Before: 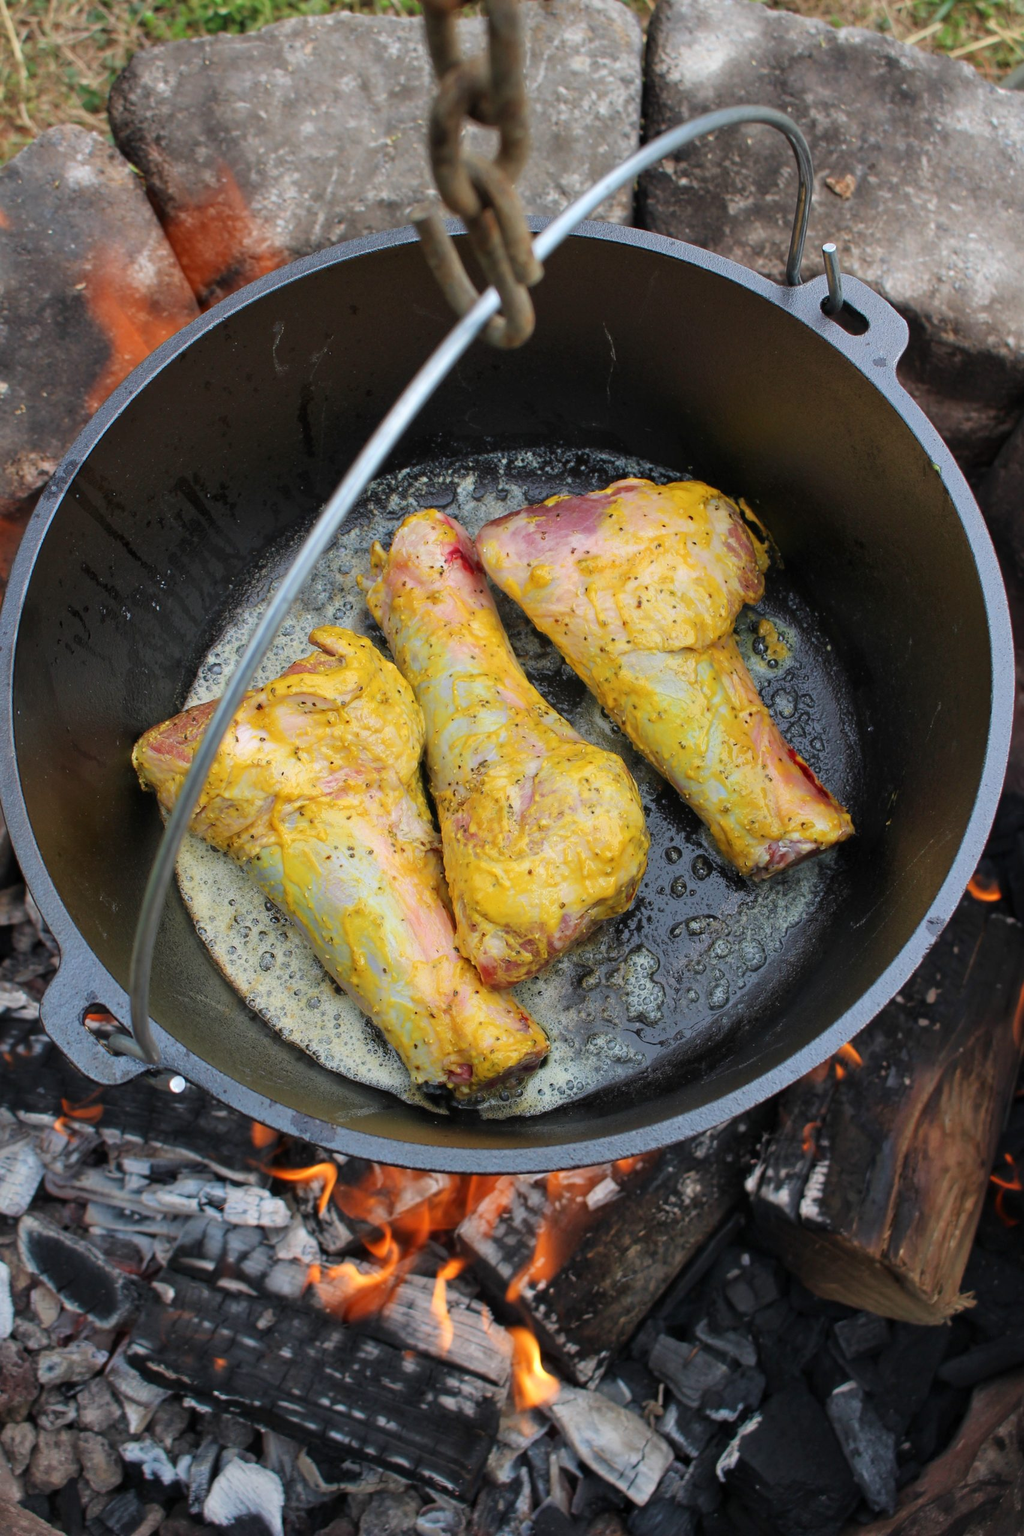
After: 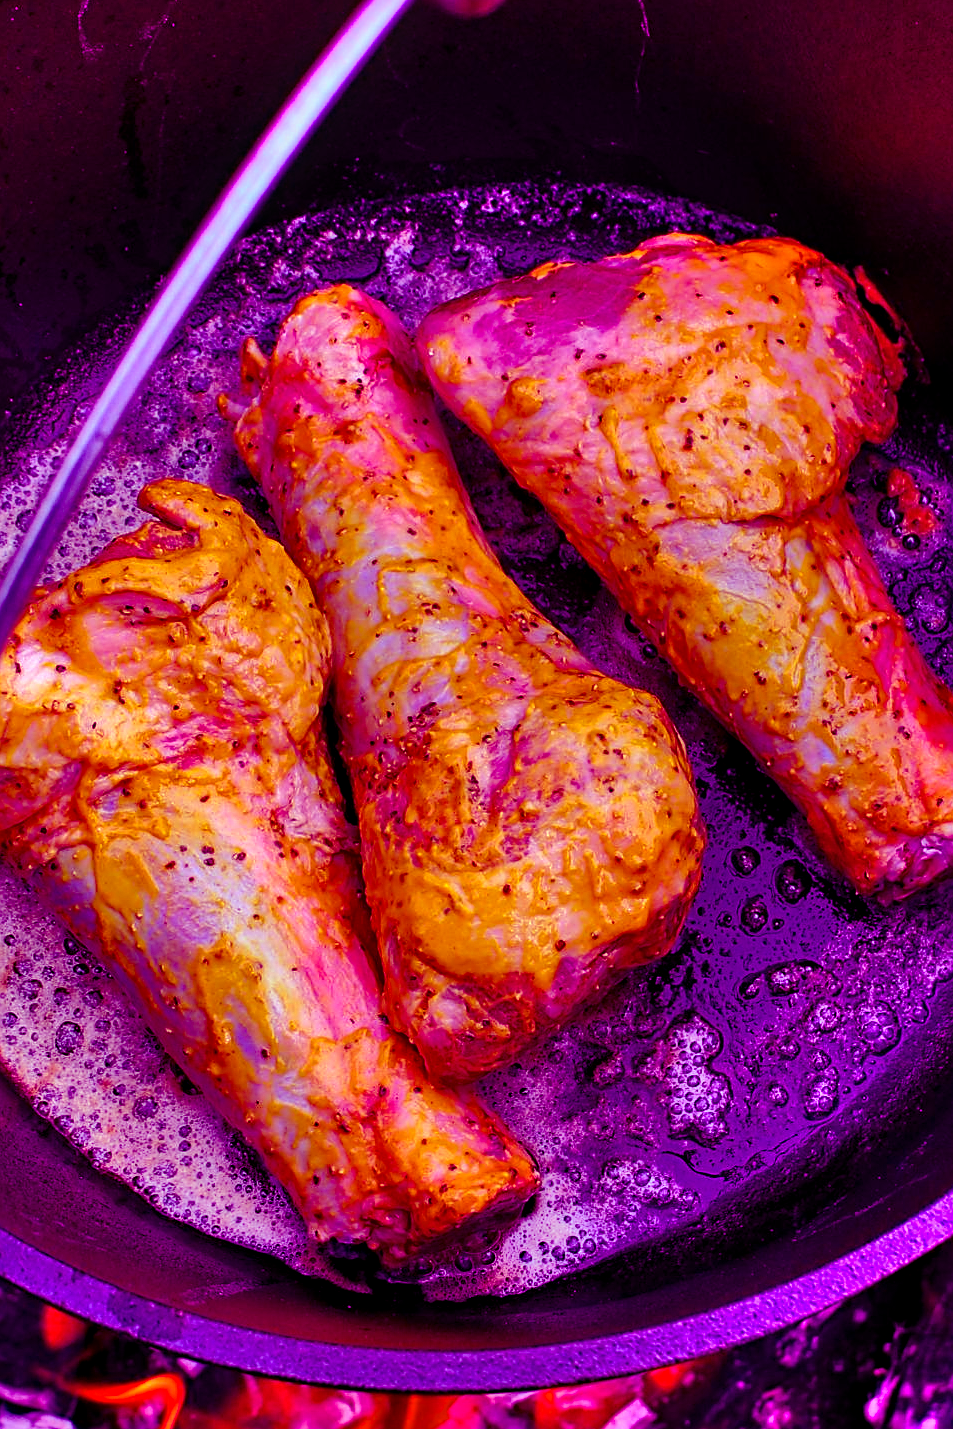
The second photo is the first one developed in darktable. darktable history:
crop and rotate: left 22.13%, top 22.054%, right 22.026%, bottom 22.102%
haze removal: compatibility mode true, adaptive false
color balance: mode lift, gamma, gain (sRGB), lift [1, 1, 0.101, 1]
exposure: black level correction 0.001, compensate highlight preservation false
sharpen: on, module defaults
color balance rgb: perceptual saturation grading › global saturation 25%, global vibrance 20%
shadows and highlights: soften with gaussian
local contrast: on, module defaults
